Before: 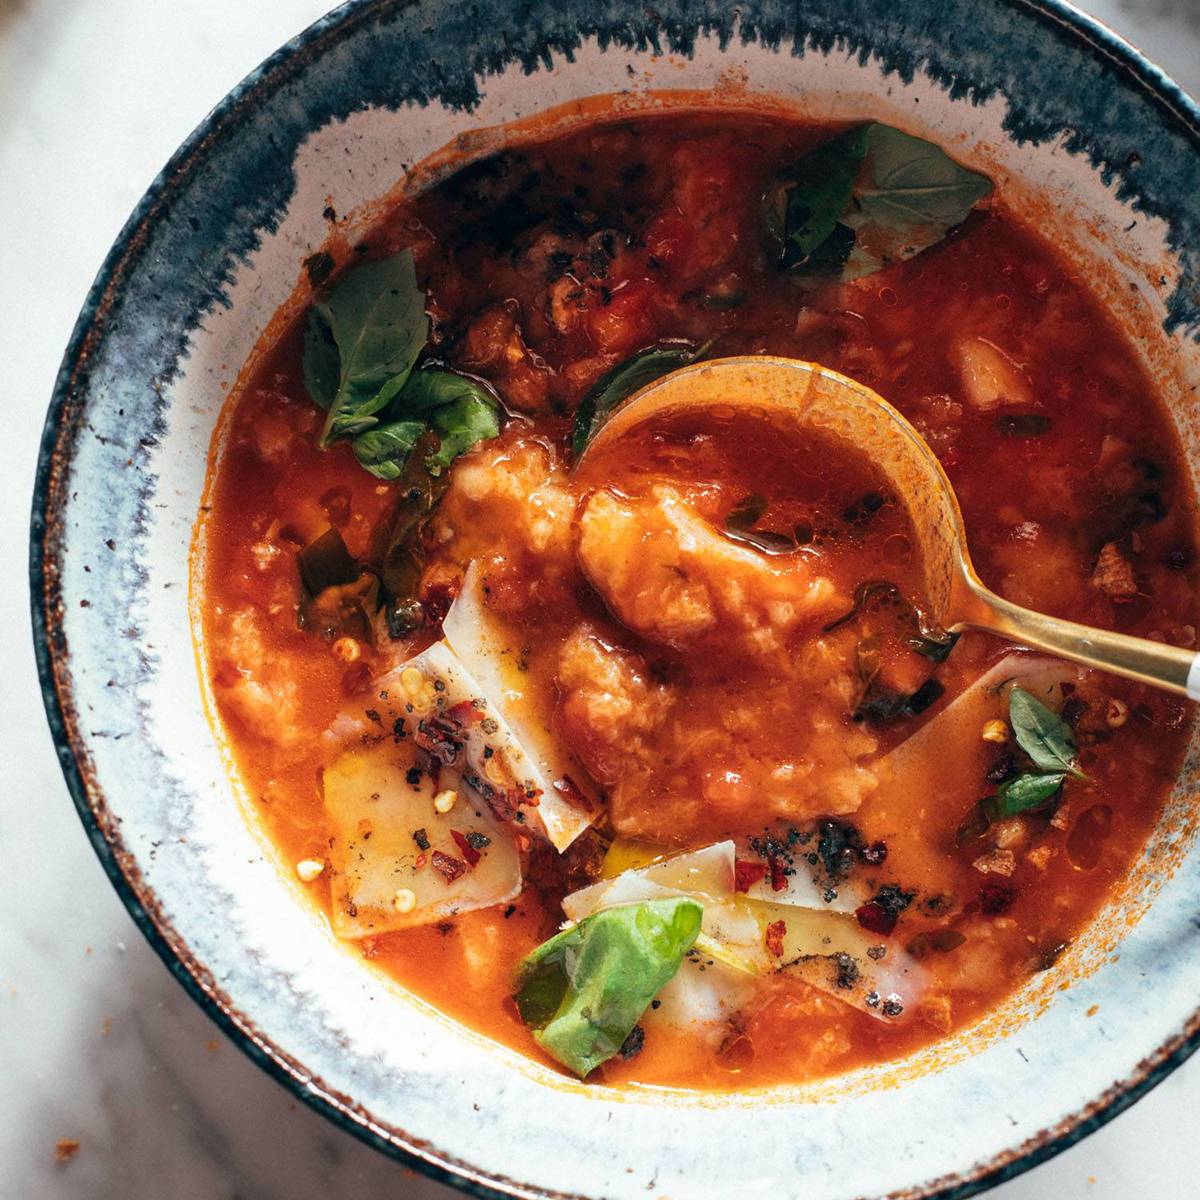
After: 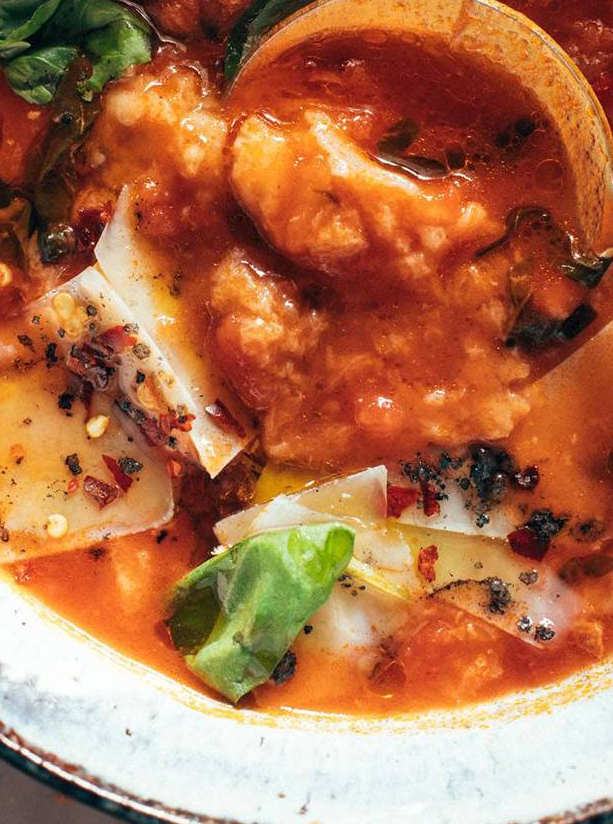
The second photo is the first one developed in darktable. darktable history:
crop and rotate: left 29.061%, top 31.272%, right 19.812%
